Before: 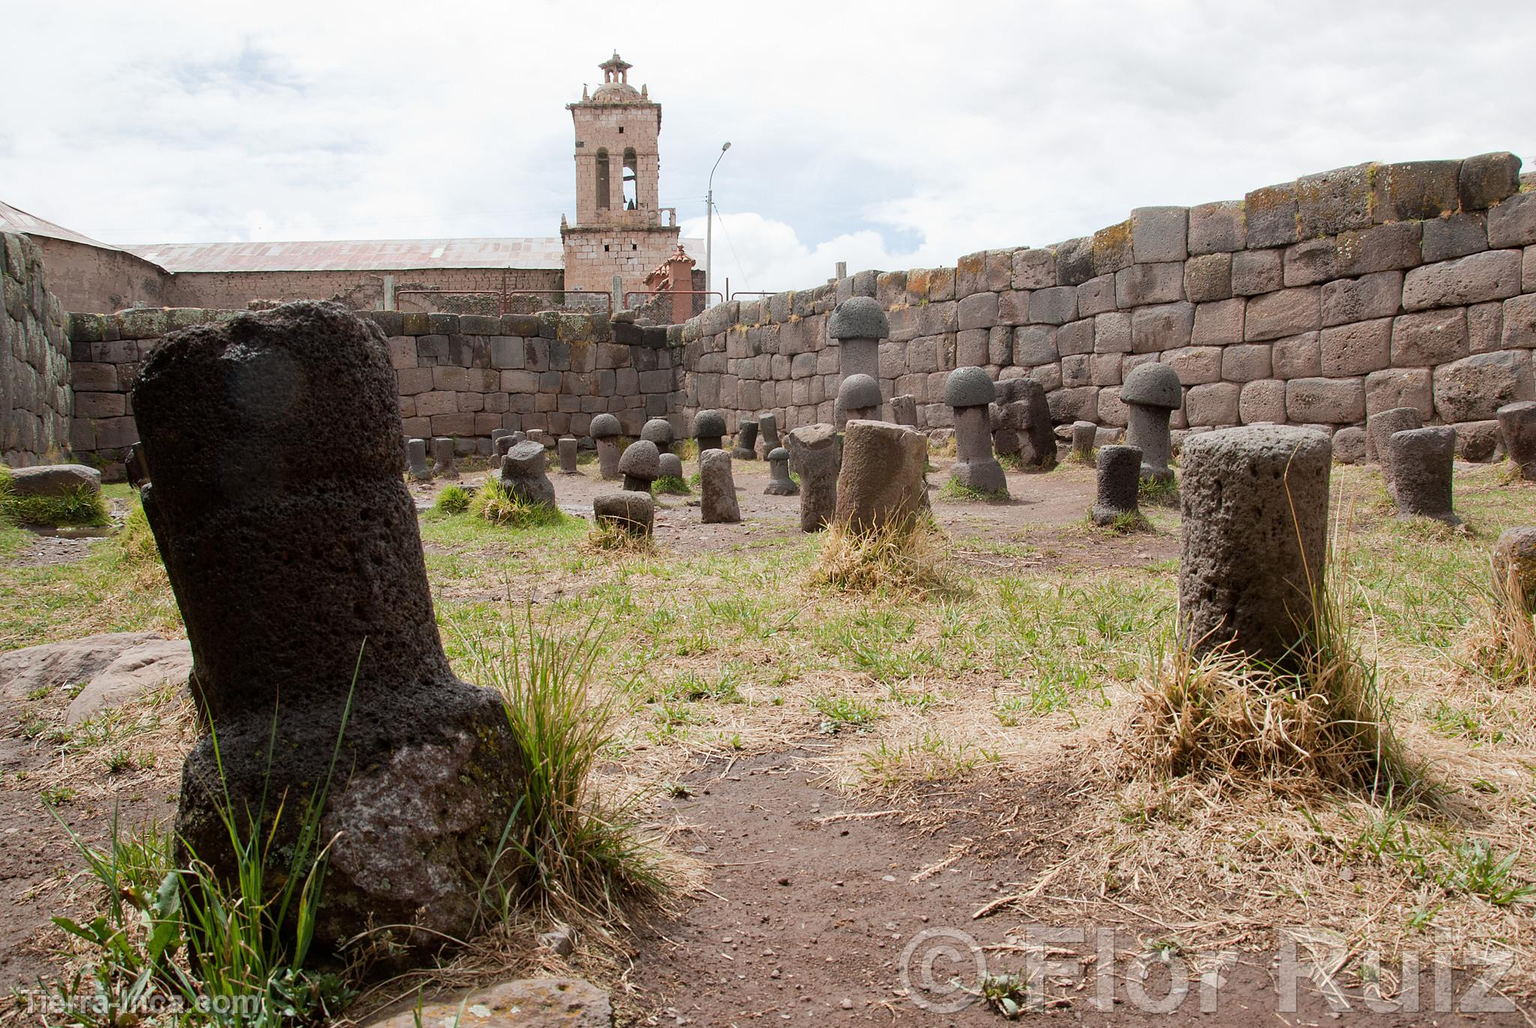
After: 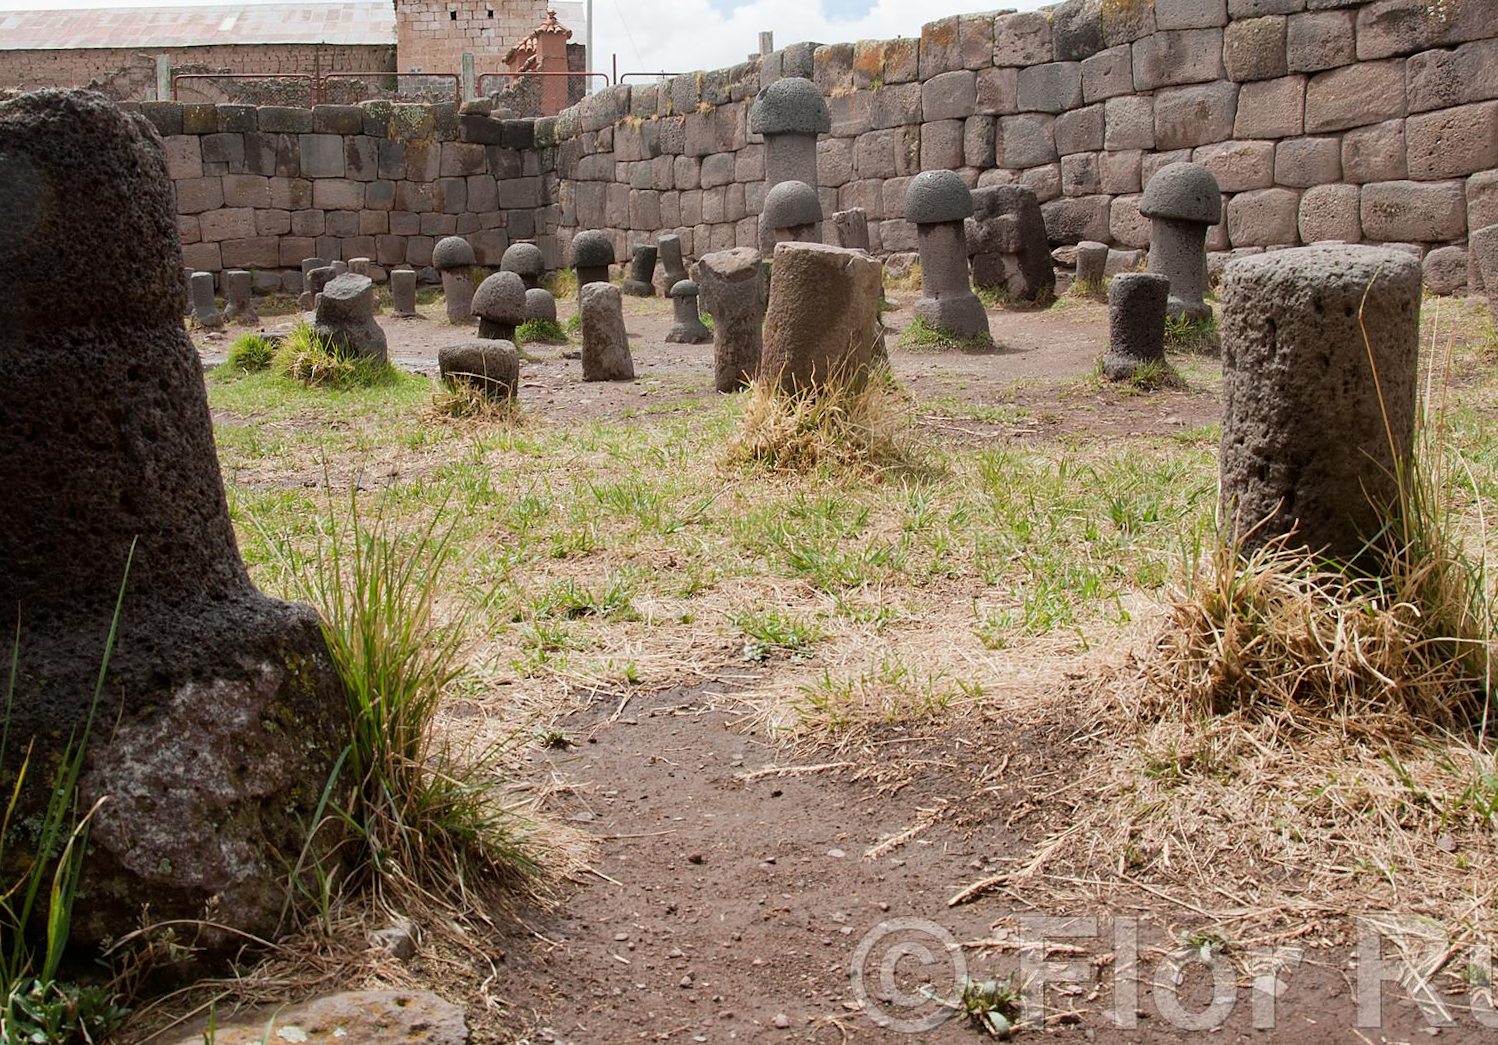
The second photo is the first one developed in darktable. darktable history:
crop: left 16.871%, top 22.857%, right 9.116%
rotate and perspective: rotation -0.45°, automatic cropping original format, crop left 0.008, crop right 0.992, crop top 0.012, crop bottom 0.988
tone equalizer: on, module defaults
